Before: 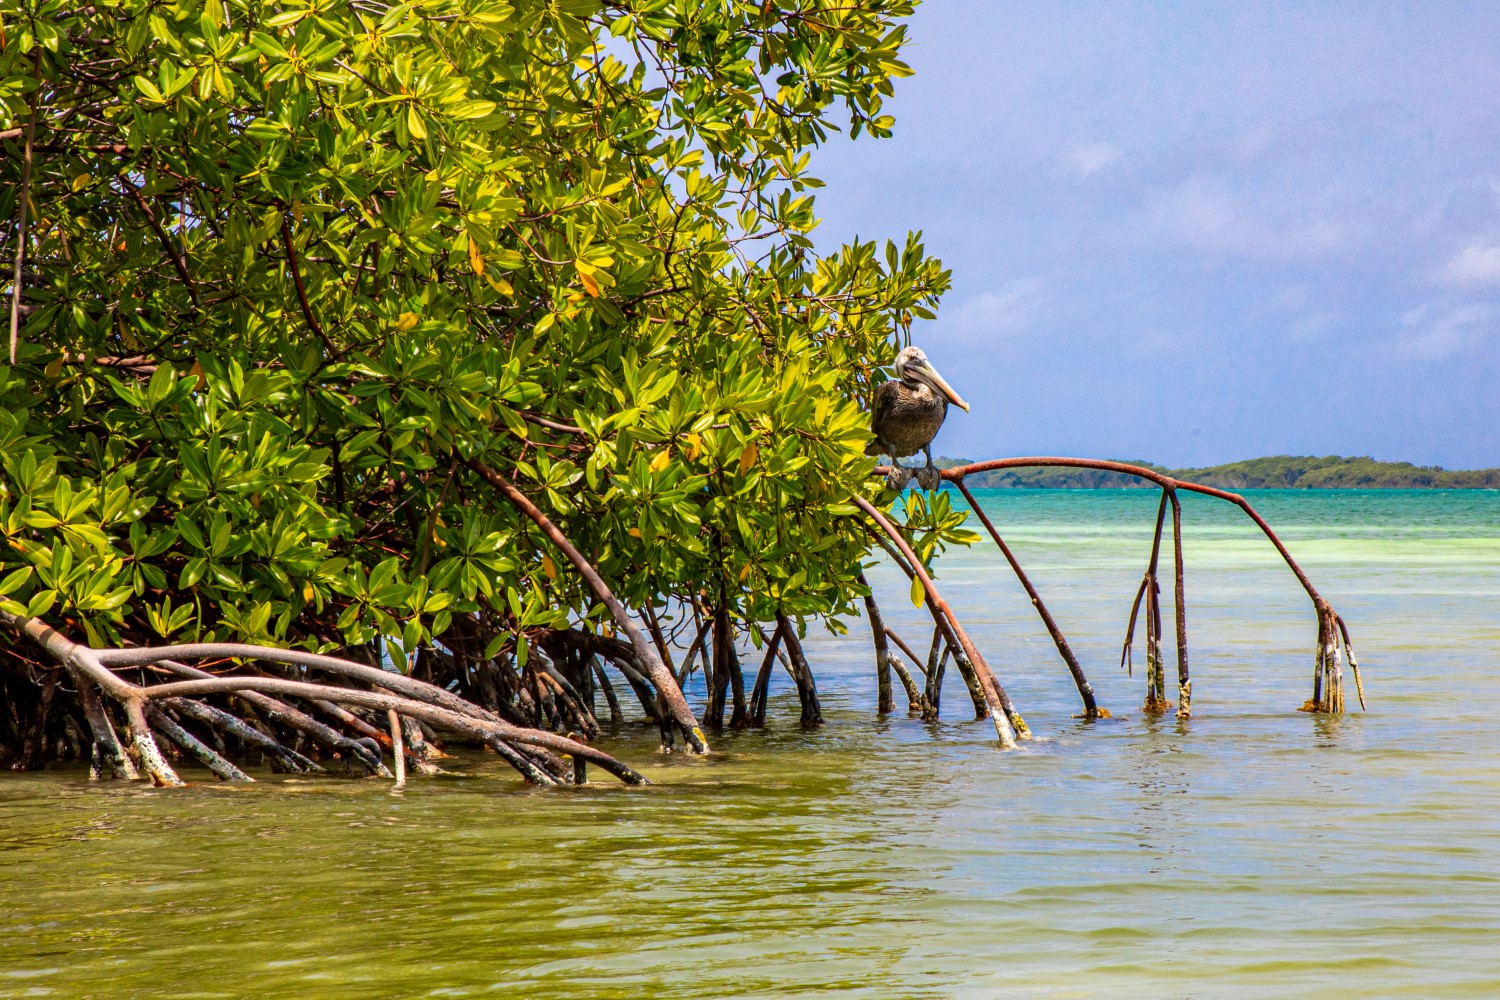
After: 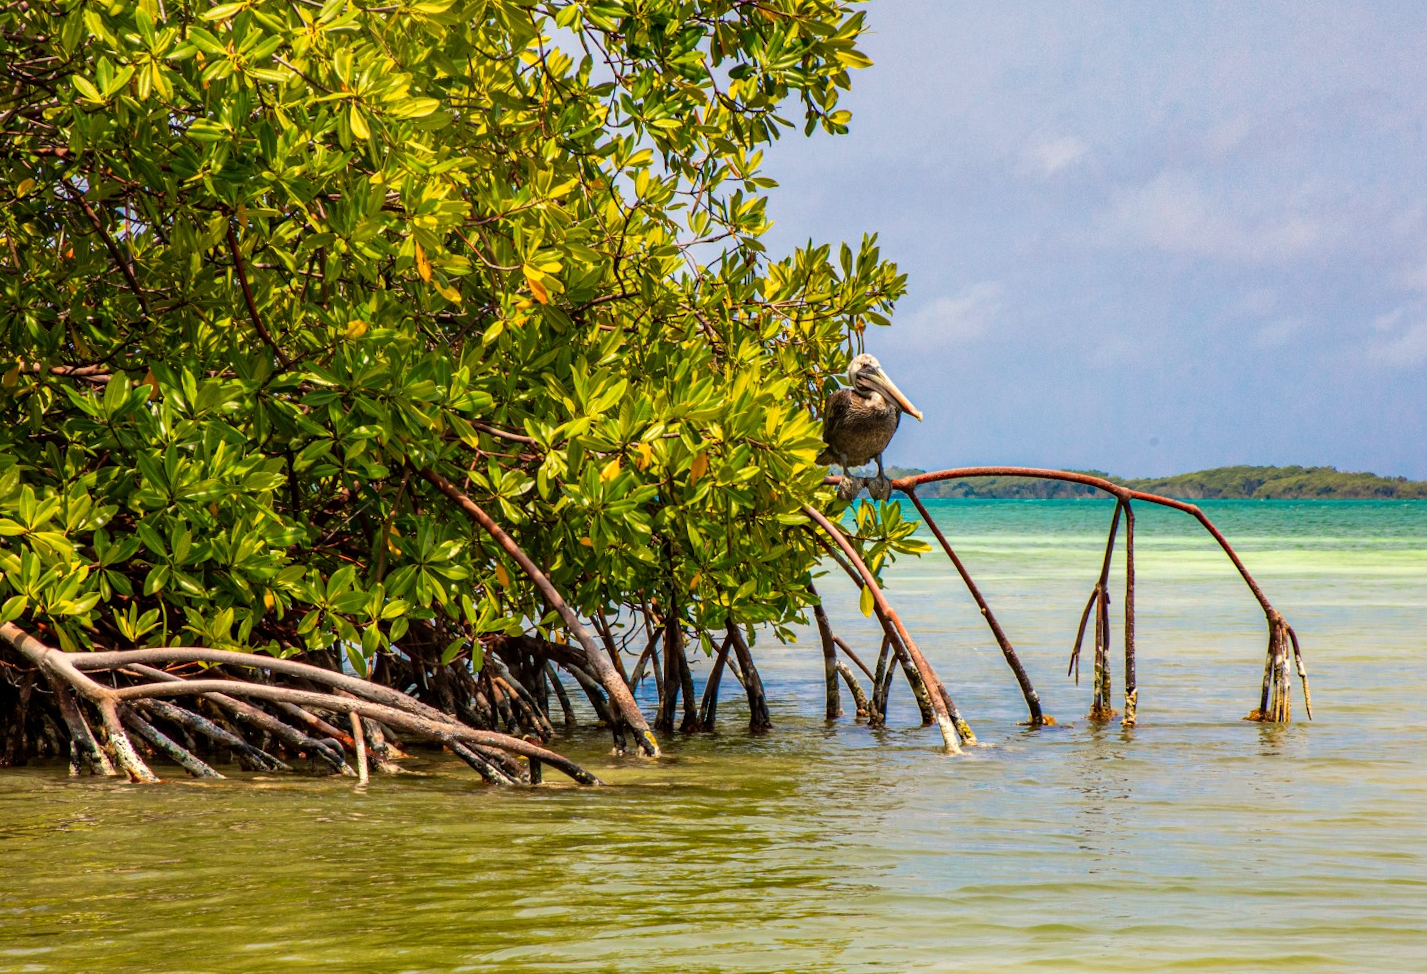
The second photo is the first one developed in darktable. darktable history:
white balance: red 1.029, blue 0.92
tone equalizer: on, module defaults
rotate and perspective: rotation 0.074°, lens shift (vertical) 0.096, lens shift (horizontal) -0.041, crop left 0.043, crop right 0.952, crop top 0.024, crop bottom 0.979
